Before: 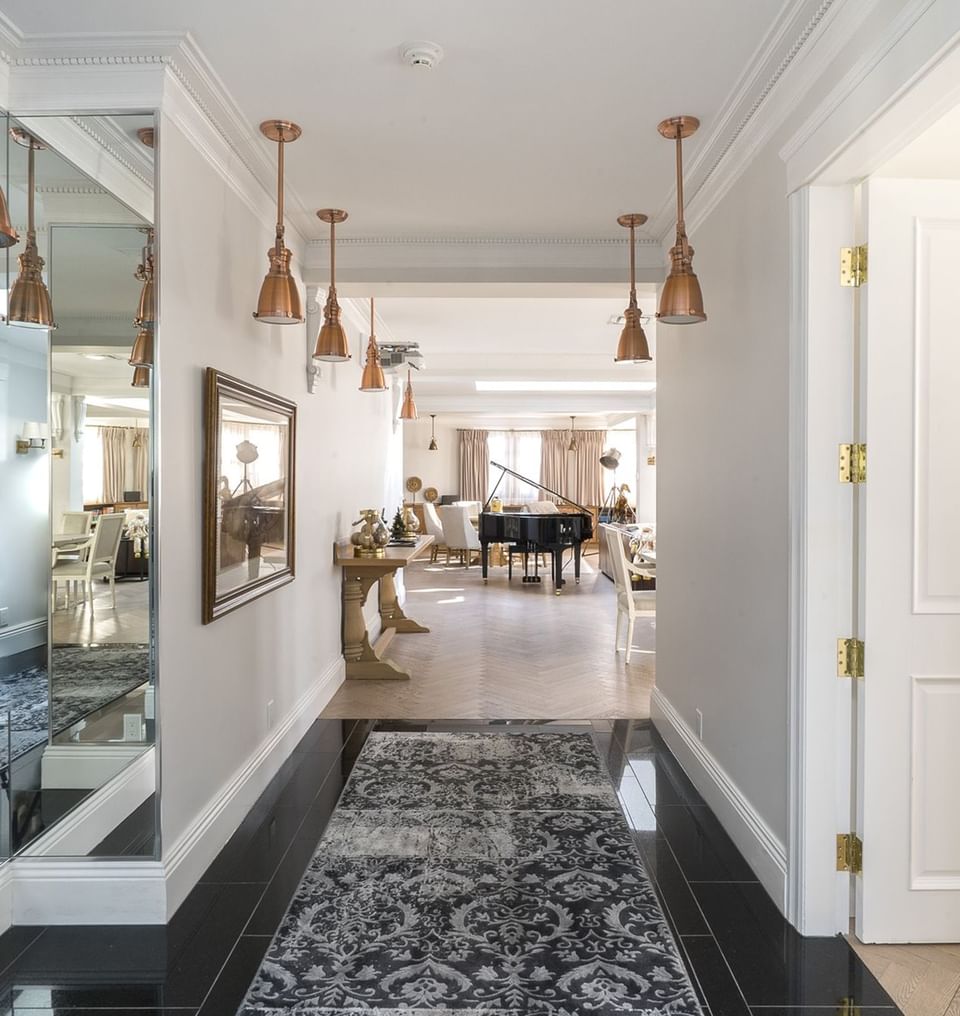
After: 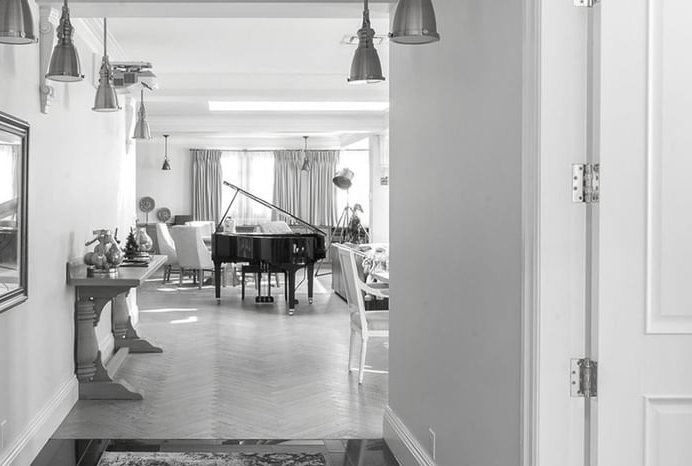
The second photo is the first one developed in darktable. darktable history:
crop and rotate: left 27.834%, top 27.589%, bottom 26.519%
color balance rgb: perceptual saturation grading › global saturation 14.847%, global vibrance 20%
contrast brightness saturation: saturation -0.983
